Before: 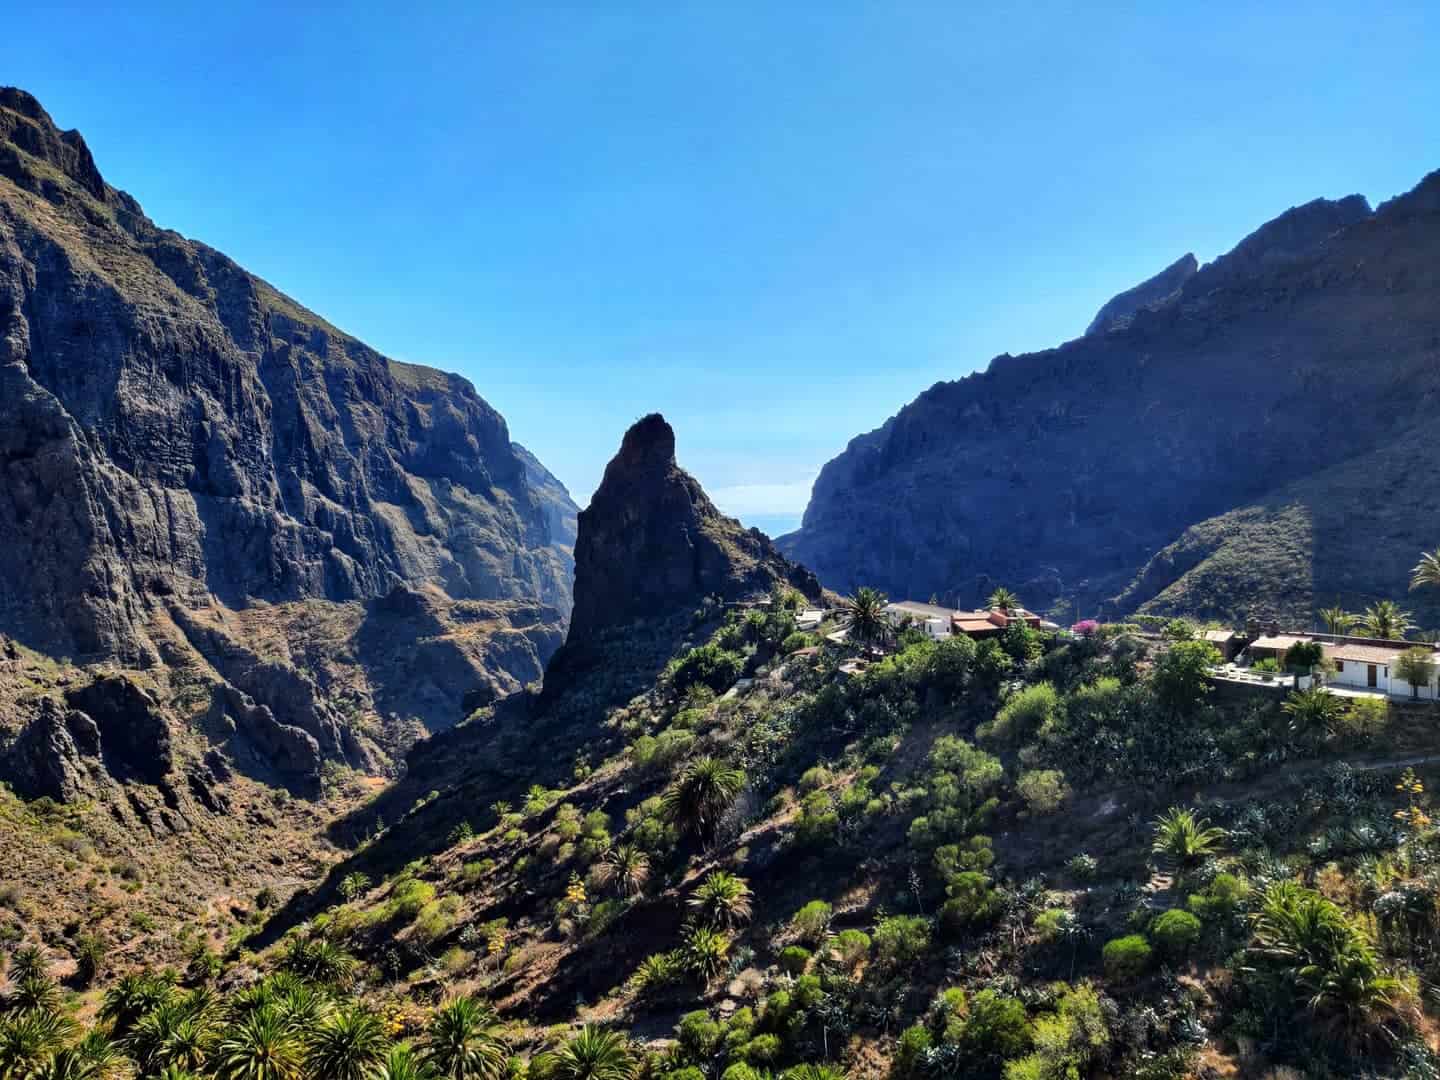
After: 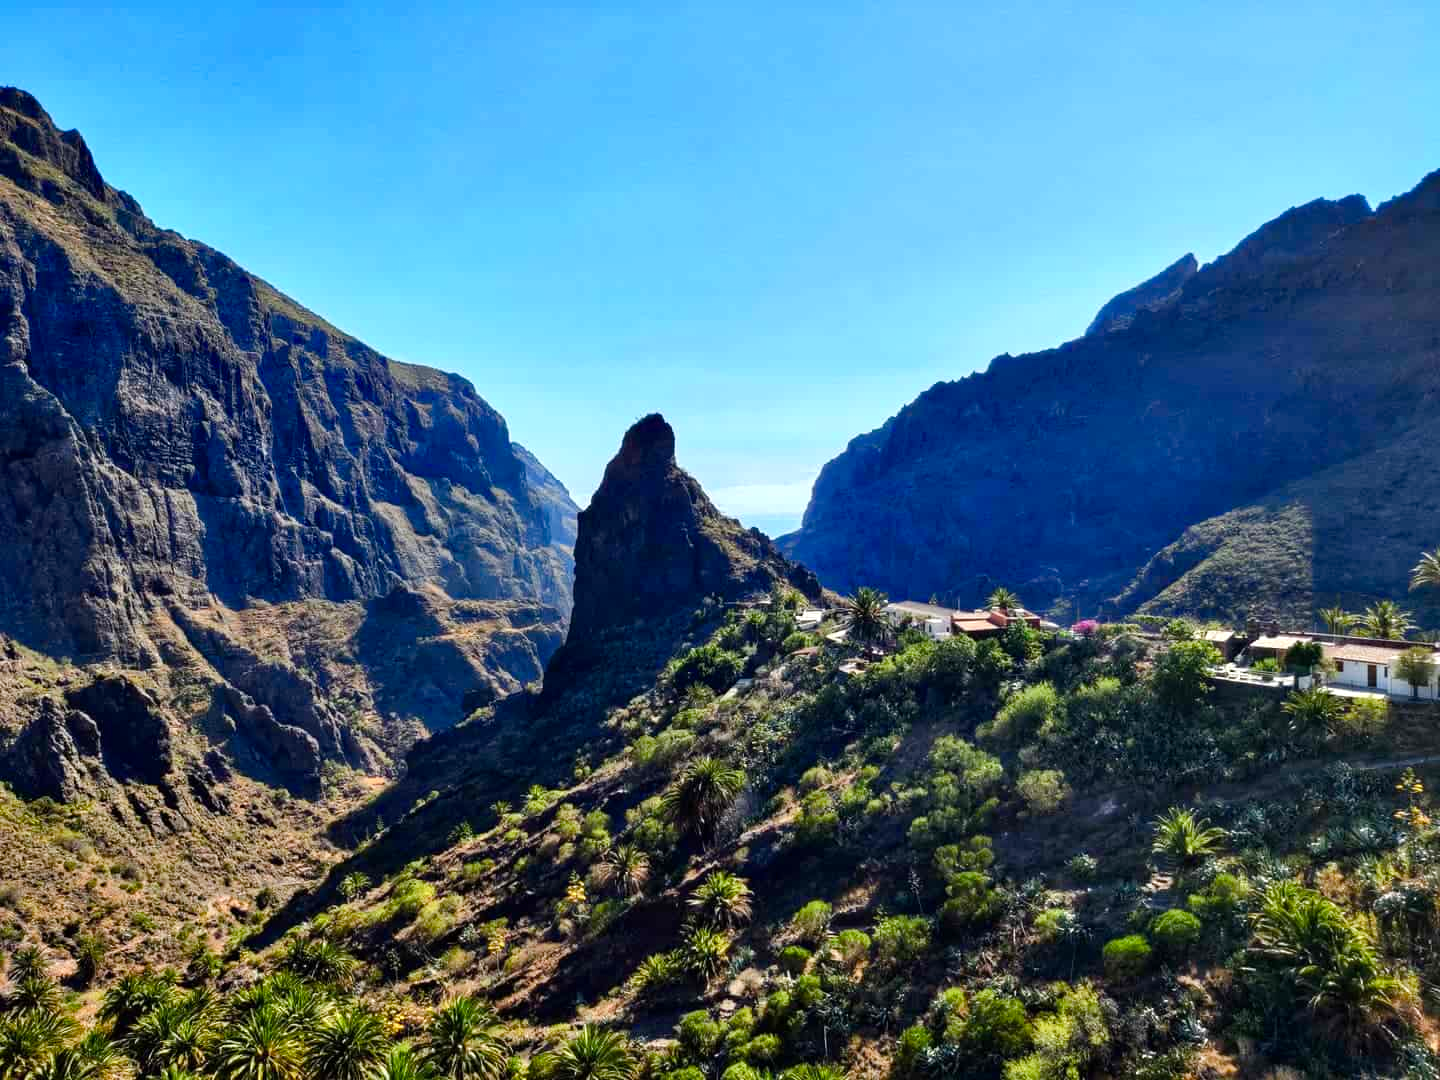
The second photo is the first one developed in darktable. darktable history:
color balance rgb: linear chroma grading › shadows 32%, linear chroma grading › global chroma -2%, linear chroma grading › mid-tones 4%, perceptual saturation grading › global saturation -2%, perceptual saturation grading › highlights -8%, perceptual saturation grading › mid-tones 8%, perceptual saturation grading › shadows 4%, perceptual brilliance grading › highlights 8%, perceptual brilliance grading › mid-tones 4%, perceptual brilliance grading › shadows 2%, global vibrance 16%, saturation formula JzAzBz (2021)
